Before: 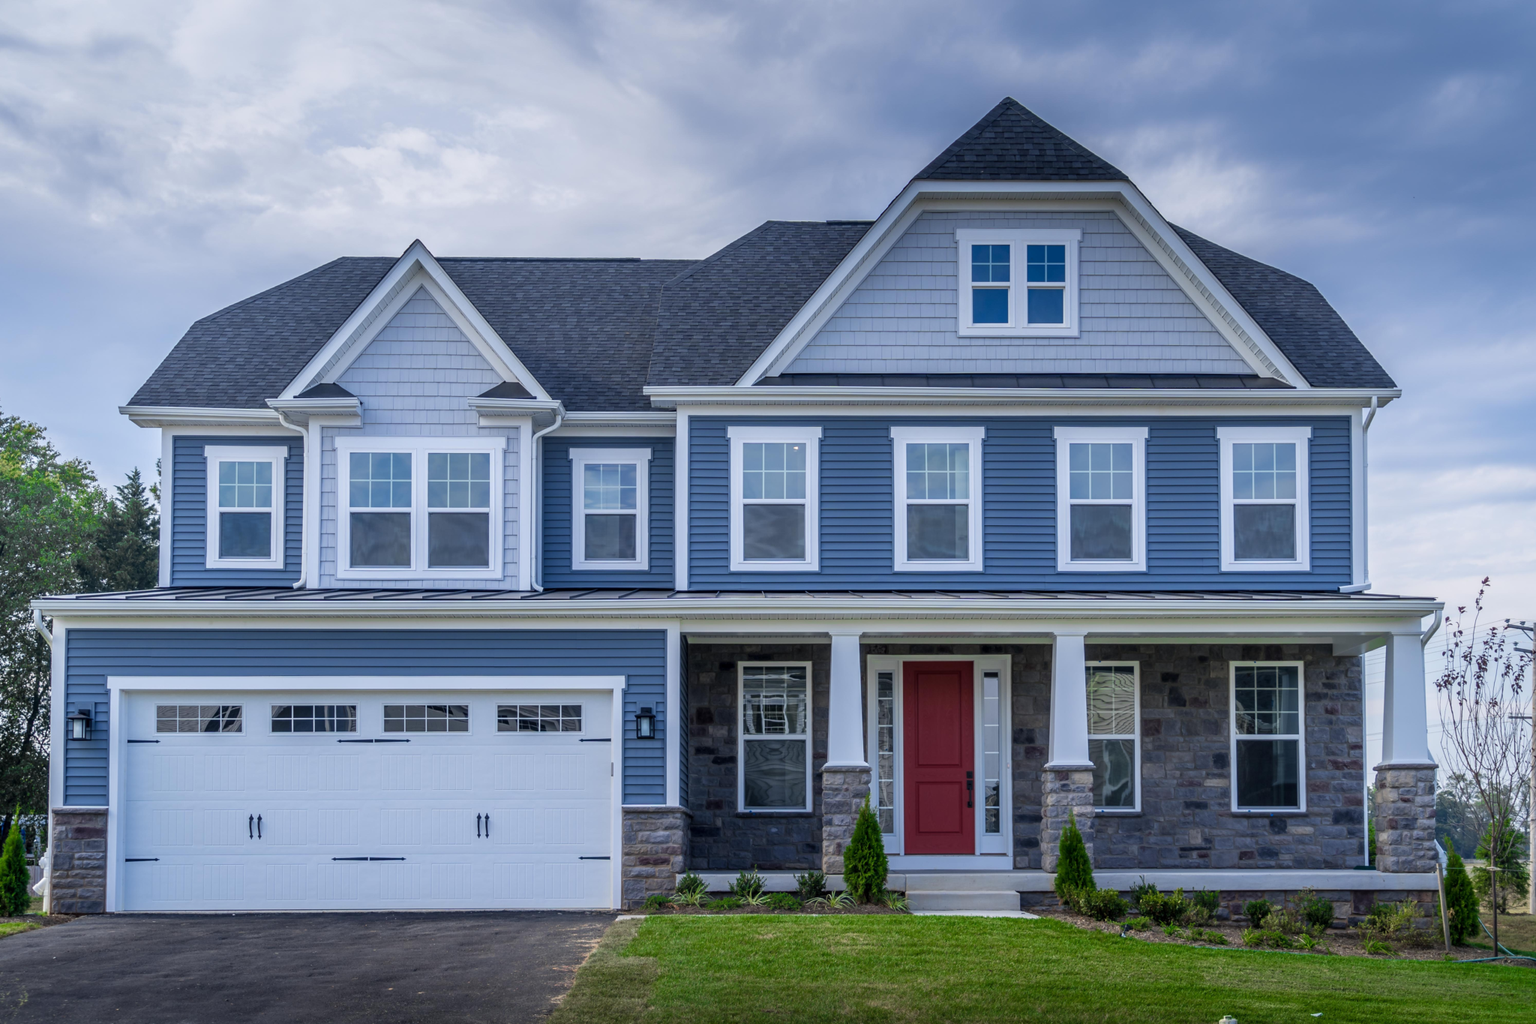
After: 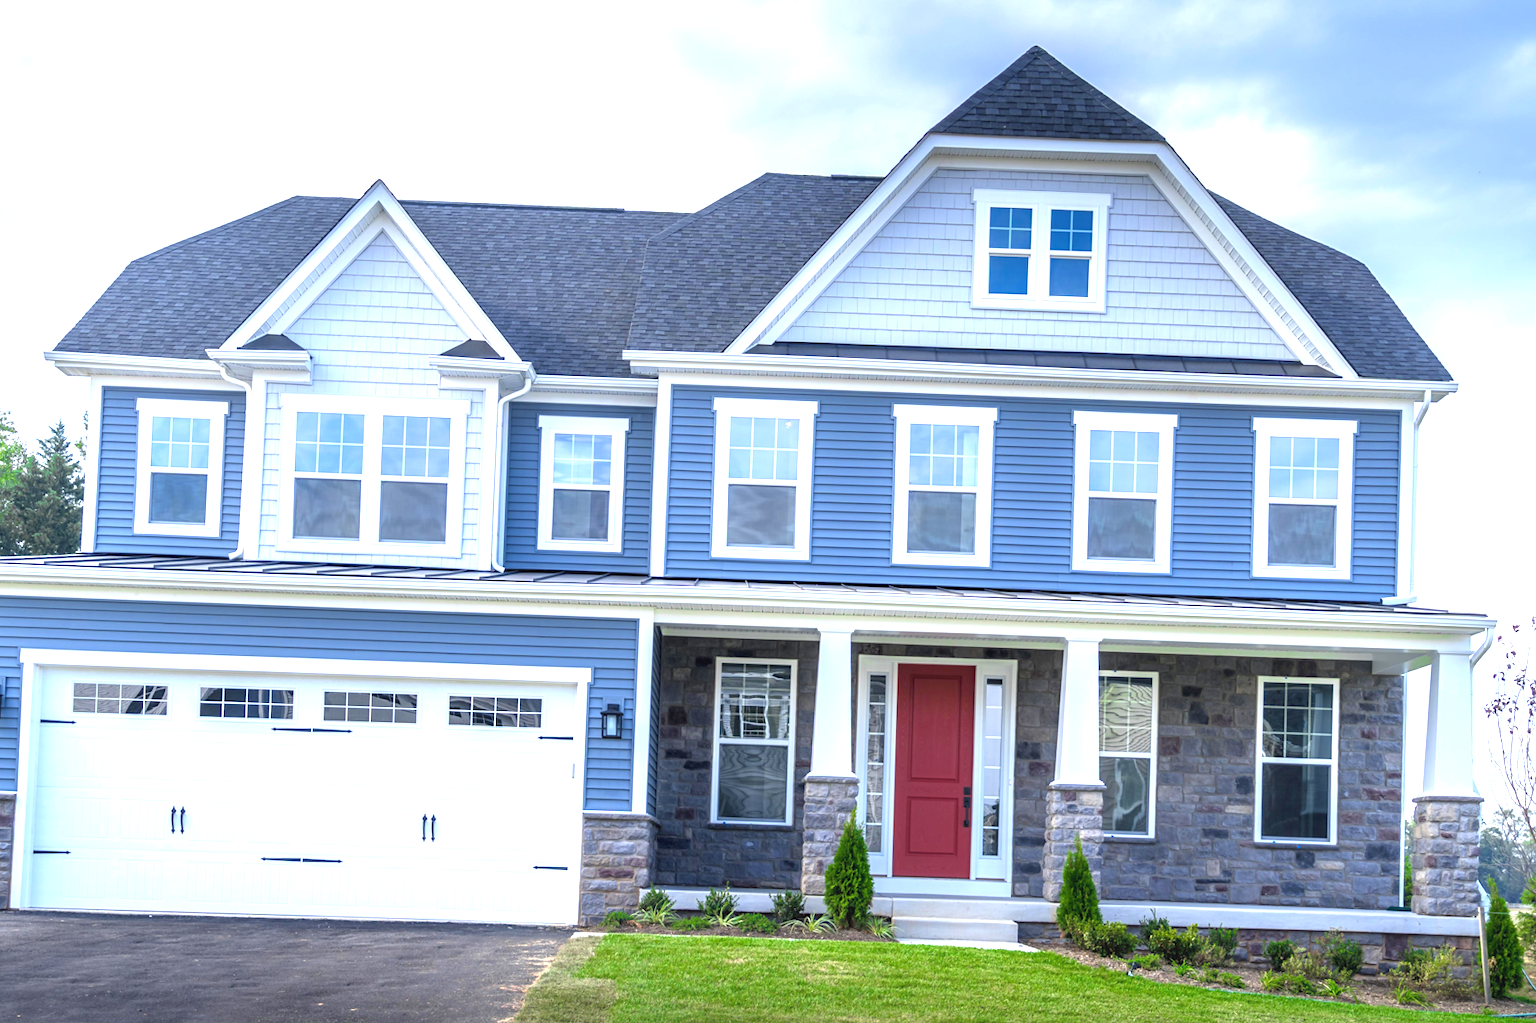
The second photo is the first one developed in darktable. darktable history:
exposure: black level correction 0, exposure 1.508 EV, compensate highlight preservation false
contrast equalizer: y [[0.5, 0.488, 0.462, 0.461, 0.491, 0.5], [0.5 ×6], [0.5 ×6], [0 ×6], [0 ×6]]
crop and rotate: angle -2.04°, left 3.109%, top 3.996%, right 1.381%, bottom 0.529%
